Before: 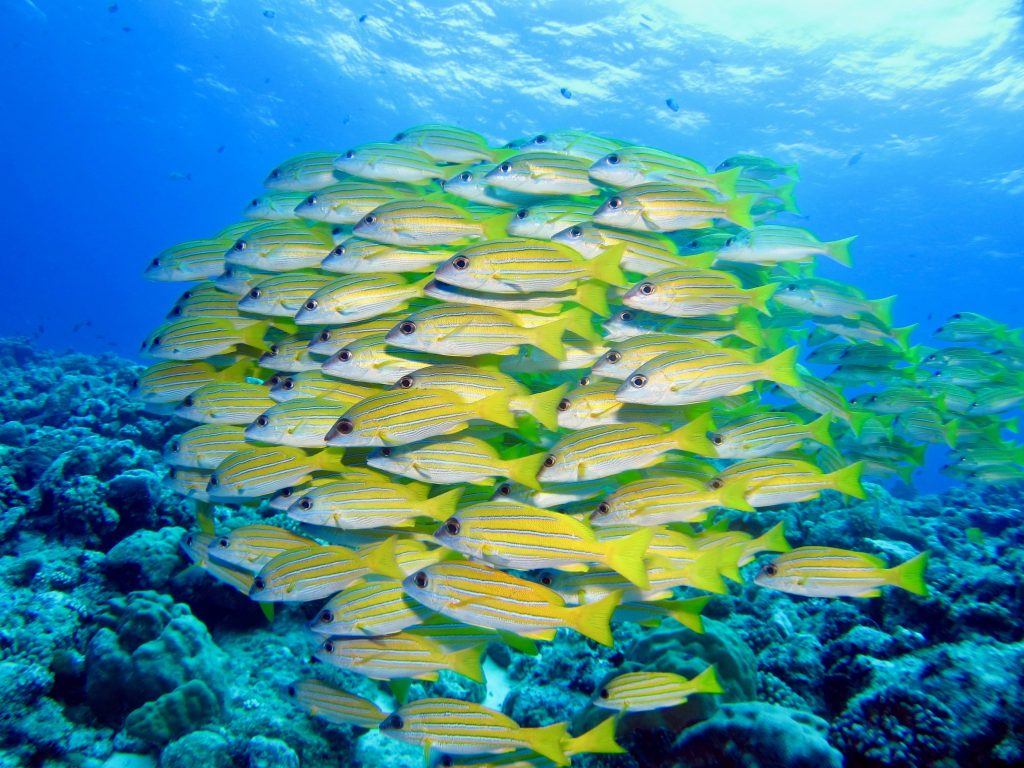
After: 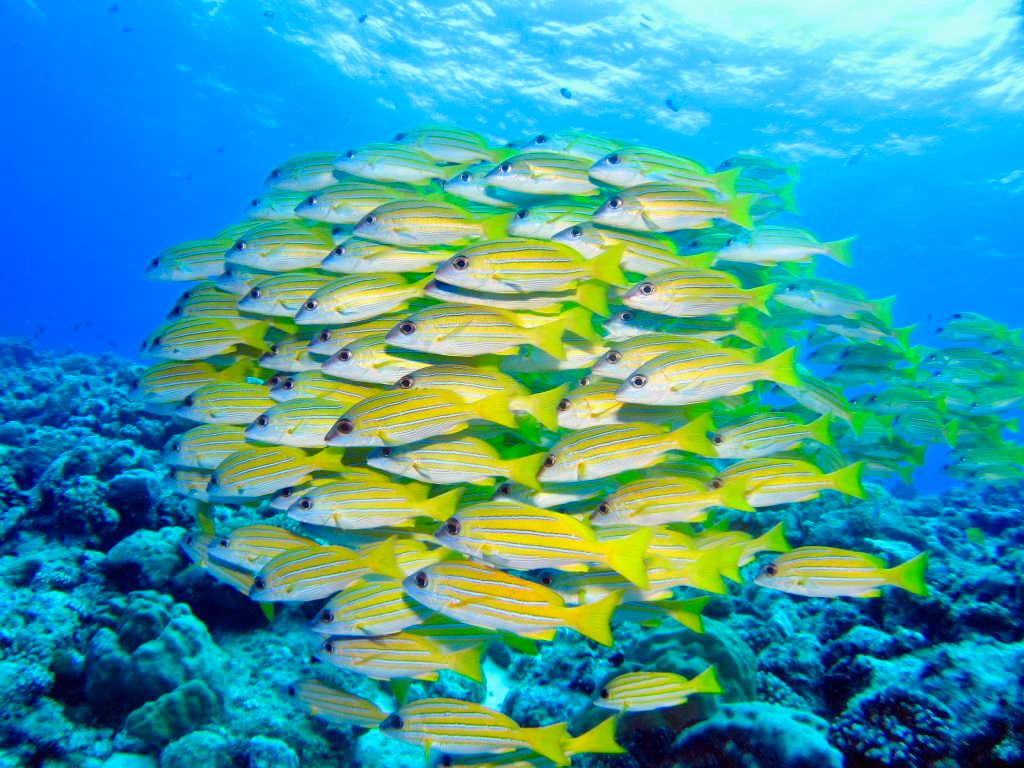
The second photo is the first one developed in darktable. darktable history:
contrast brightness saturation: contrast 0.072, brightness 0.077, saturation 0.183
shadows and highlights: shadows 36.46, highlights -27.2, soften with gaussian
